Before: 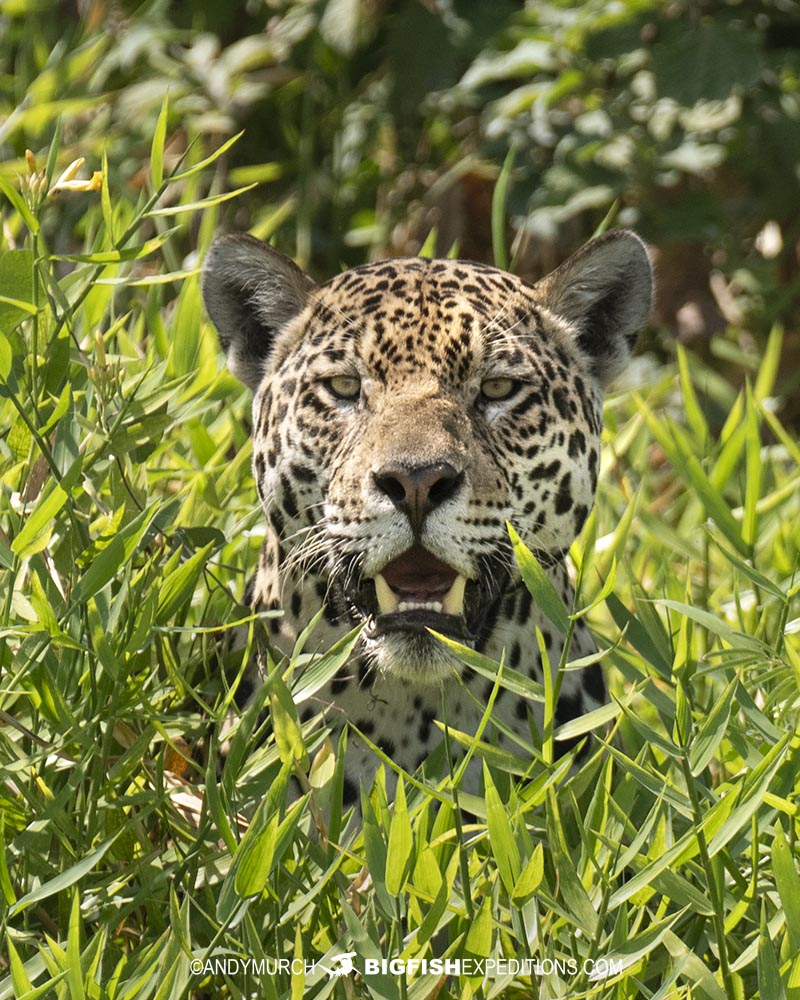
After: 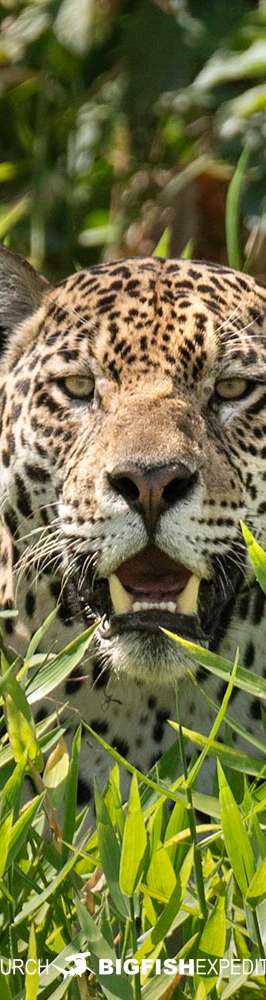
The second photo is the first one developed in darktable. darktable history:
crop: left 33.36%, right 33.36%
white balance: emerald 1
